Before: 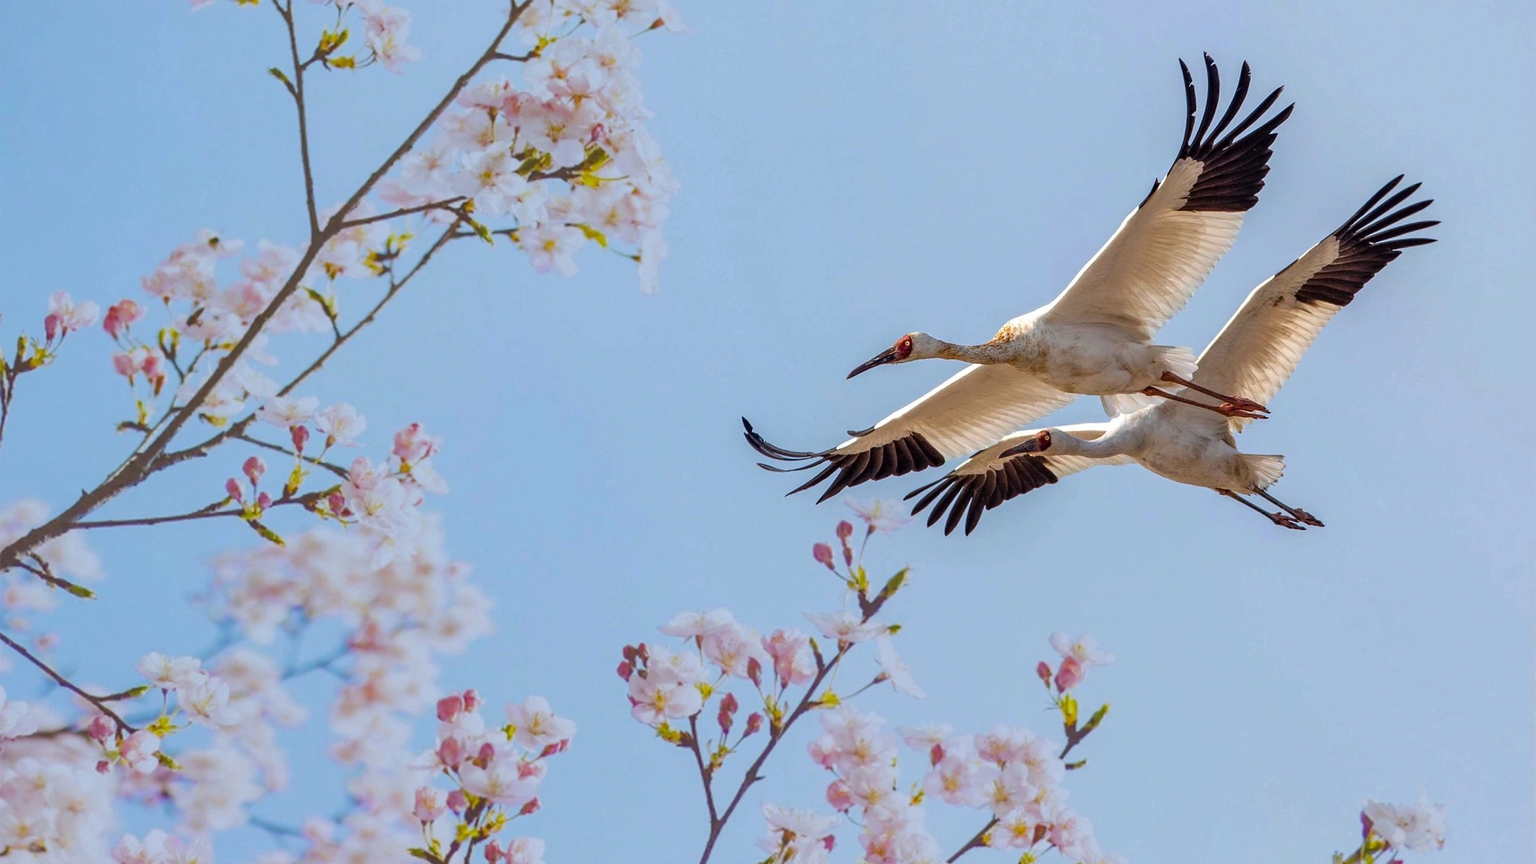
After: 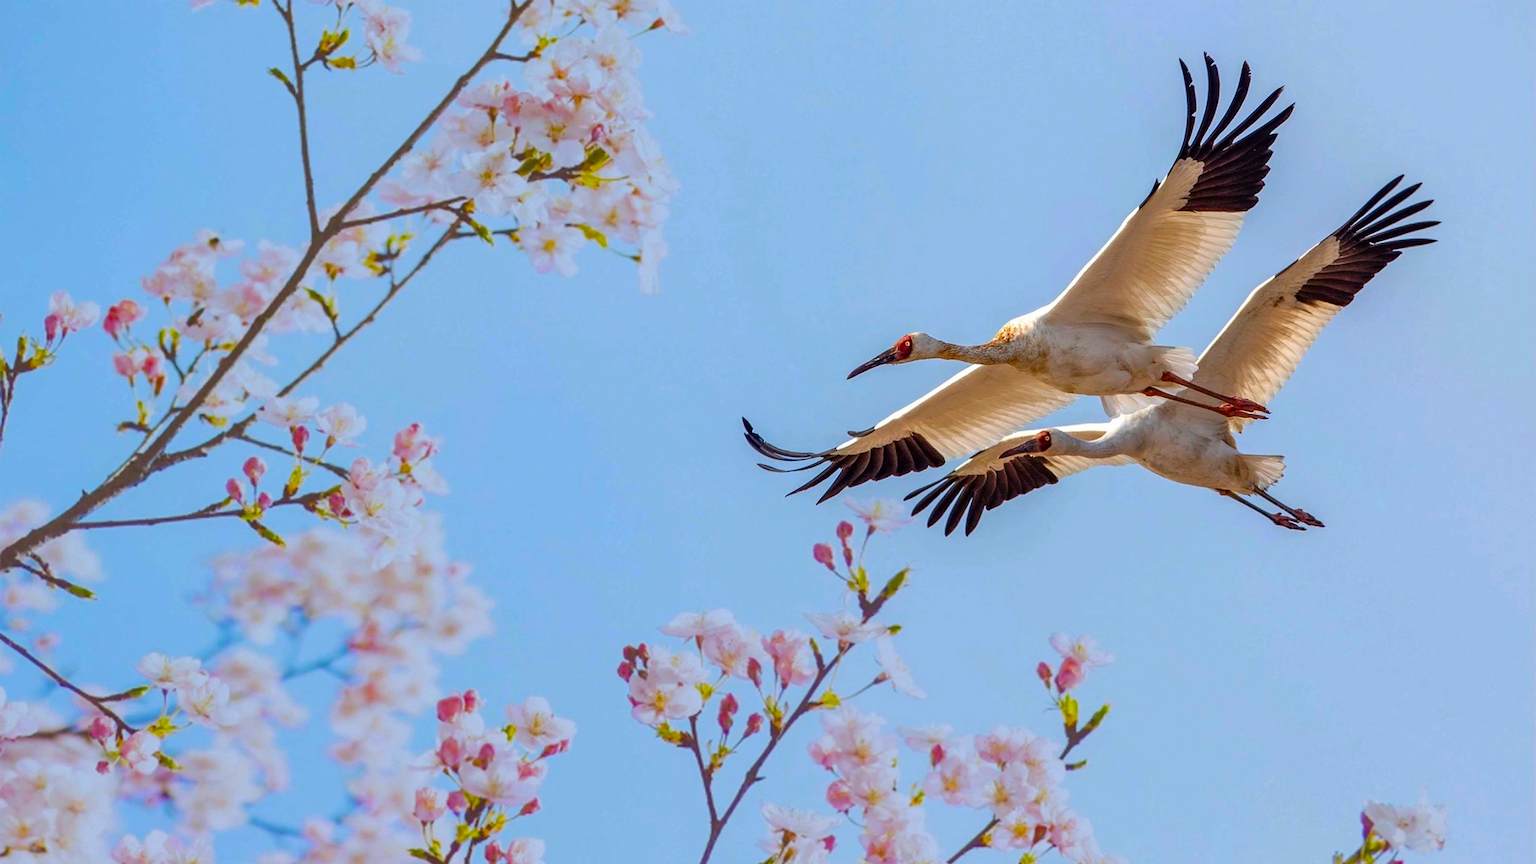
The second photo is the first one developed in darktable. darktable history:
contrast brightness saturation: brightness -0.019, saturation 0.366
